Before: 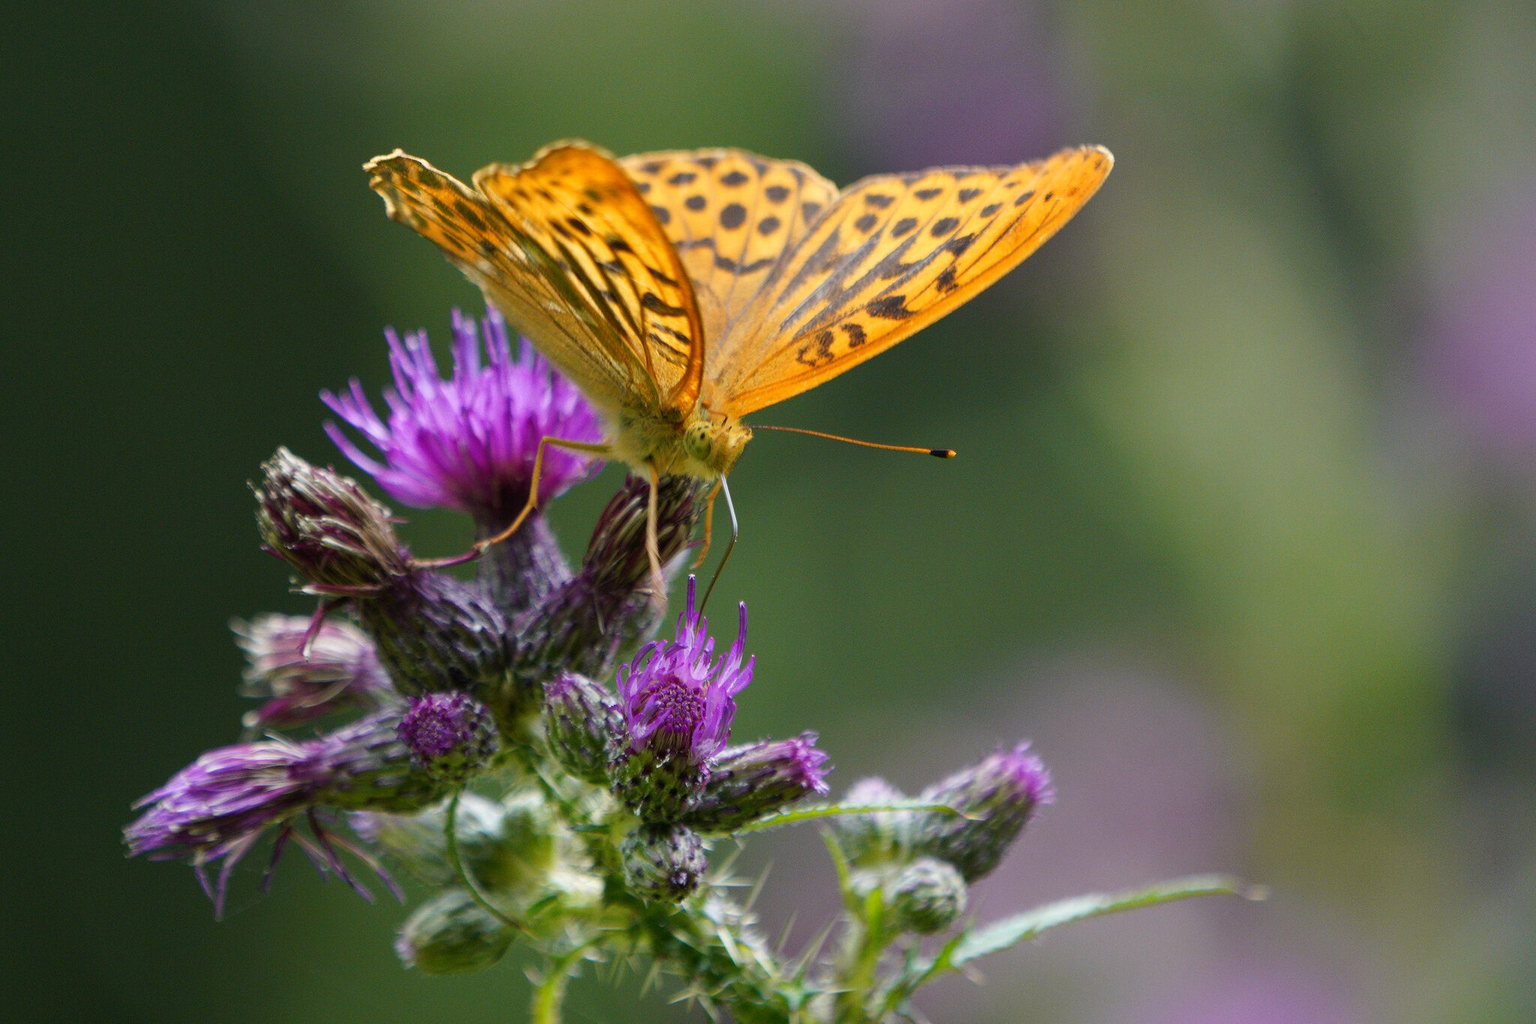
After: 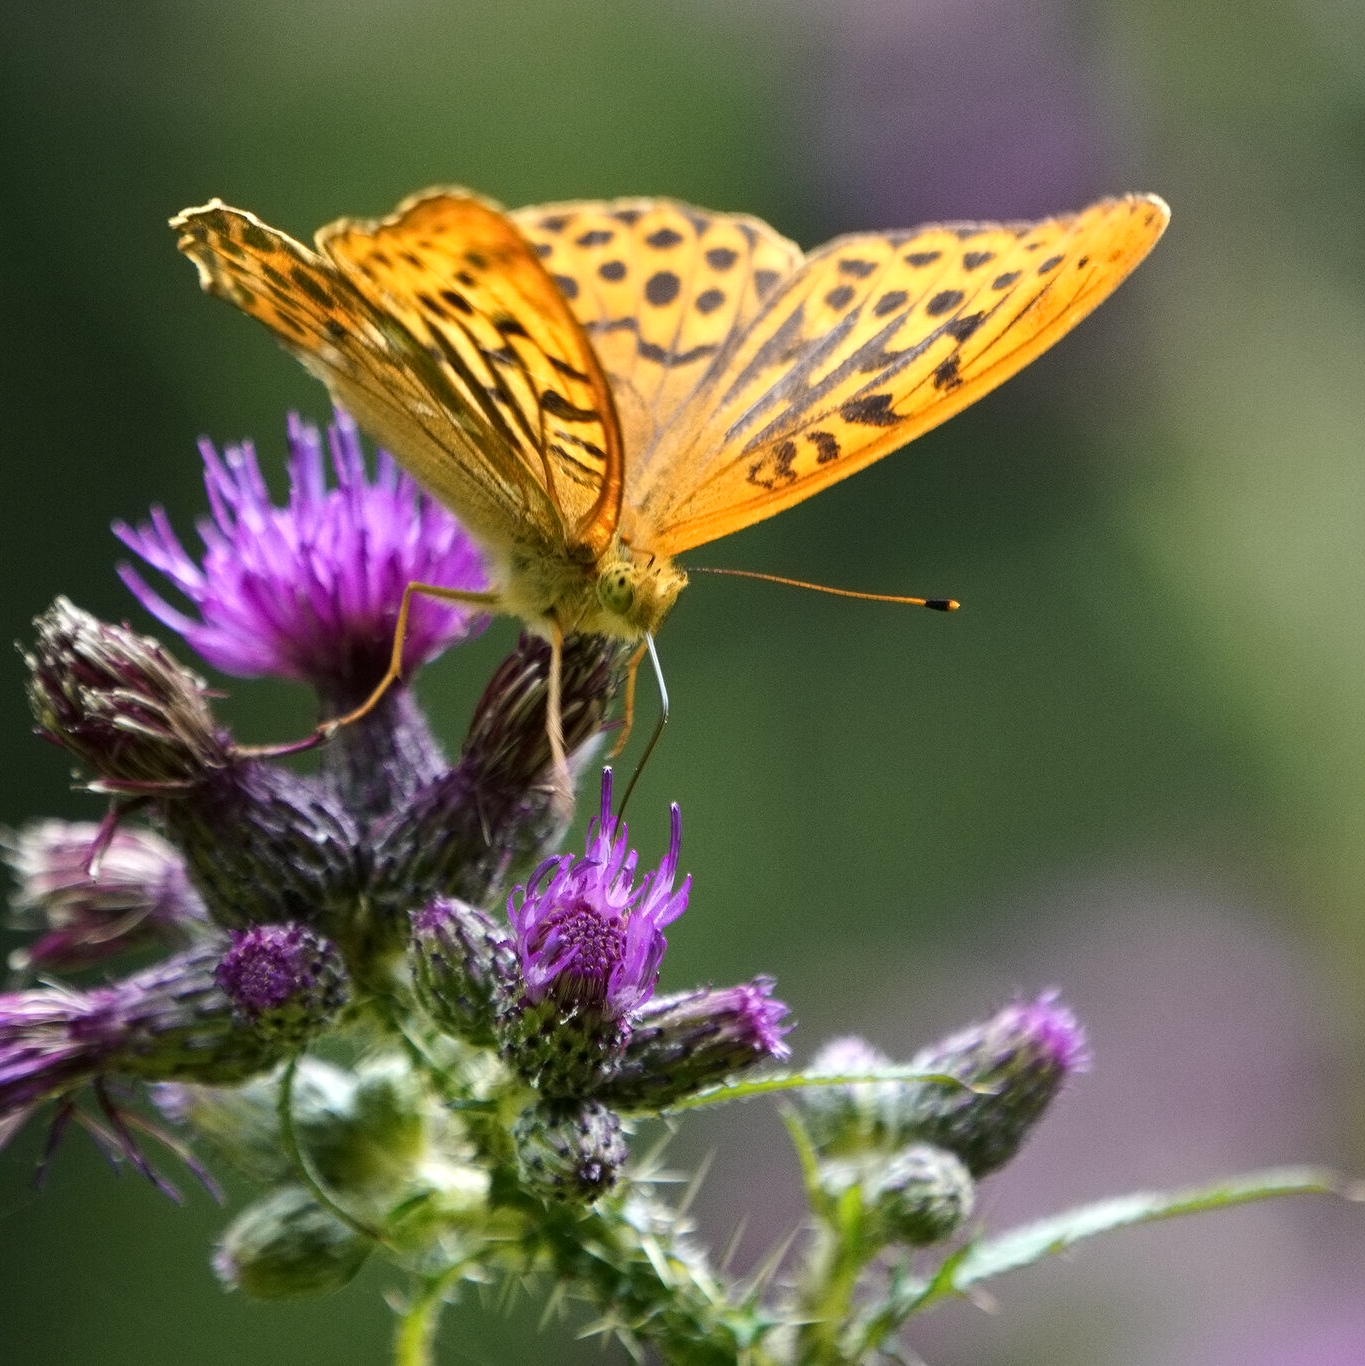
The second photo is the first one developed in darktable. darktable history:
contrast equalizer: y [[0.5 ×6], [0.5 ×6], [0.5 ×6], [0 ×6], [0, 0.039, 0.251, 0.29, 0.293, 0.292]]
crop: left 15.419%, right 17.914%
tone equalizer: -8 EV -0.417 EV, -7 EV -0.389 EV, -6 EV -0.333 EV, -5 EV -0.222 EV, -3 EV 0.222 EV, -2 EV 0.333 EV, -1 EV 0.389 EV, +0 EV 0.417 EV, edges refinement/feathering 500, mask exposure compensation -1.57 EV, preserve details no
